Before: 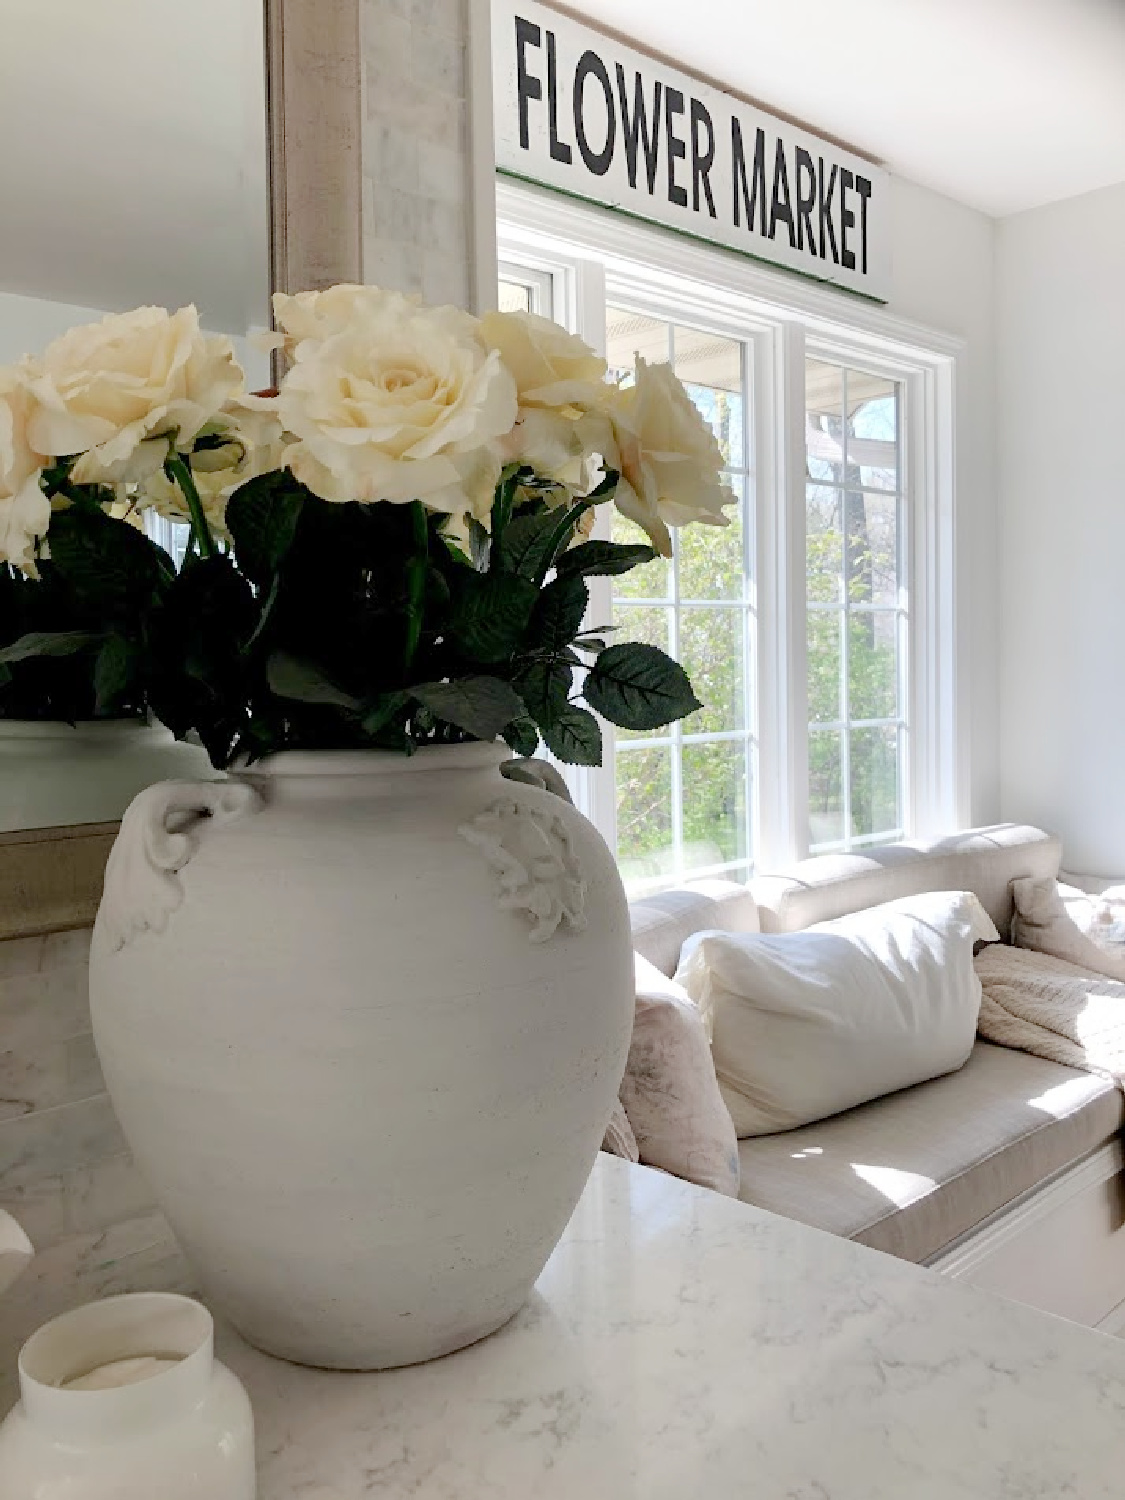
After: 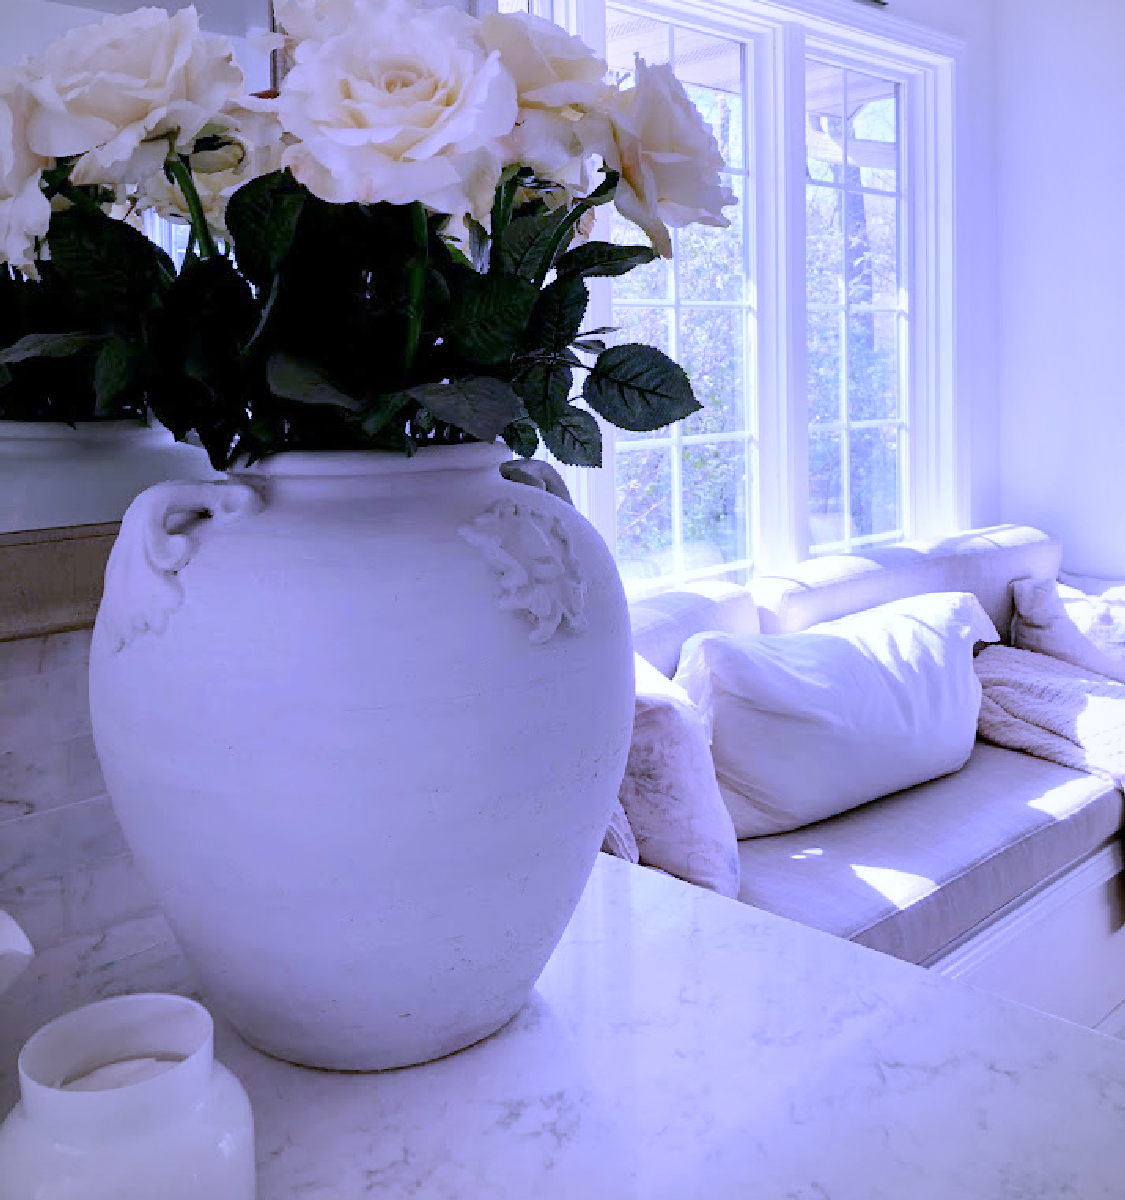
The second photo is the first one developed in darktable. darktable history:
crop and rotate: top 19.998%
white balance: red 0.98, blue 1.61
vignetting: fall-off radius 60.92%
